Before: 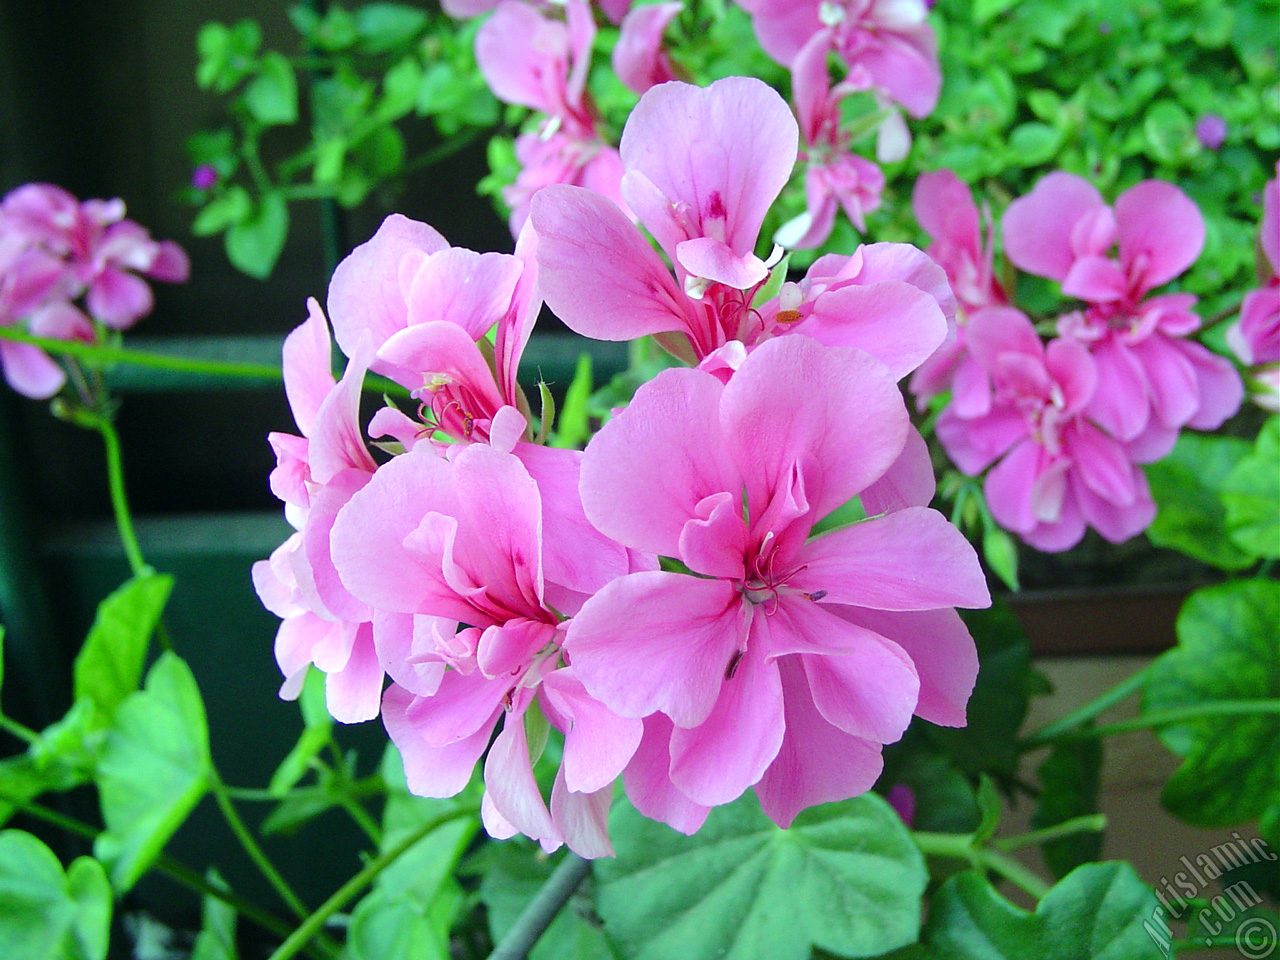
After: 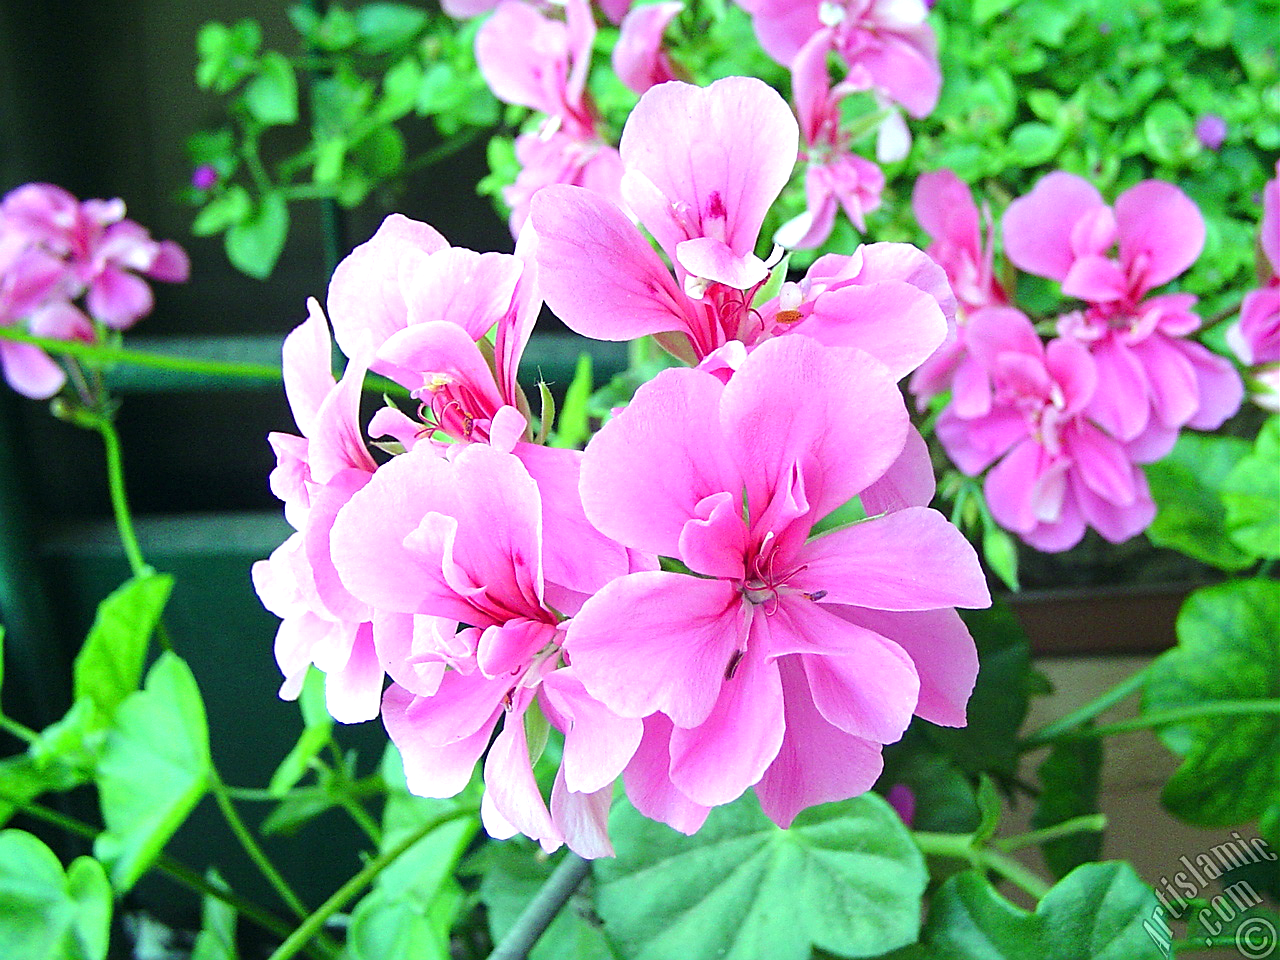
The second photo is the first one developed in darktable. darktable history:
sharpen: on, module defaults
exposure: exposure 0.6 EV, compensate exposure bias true
